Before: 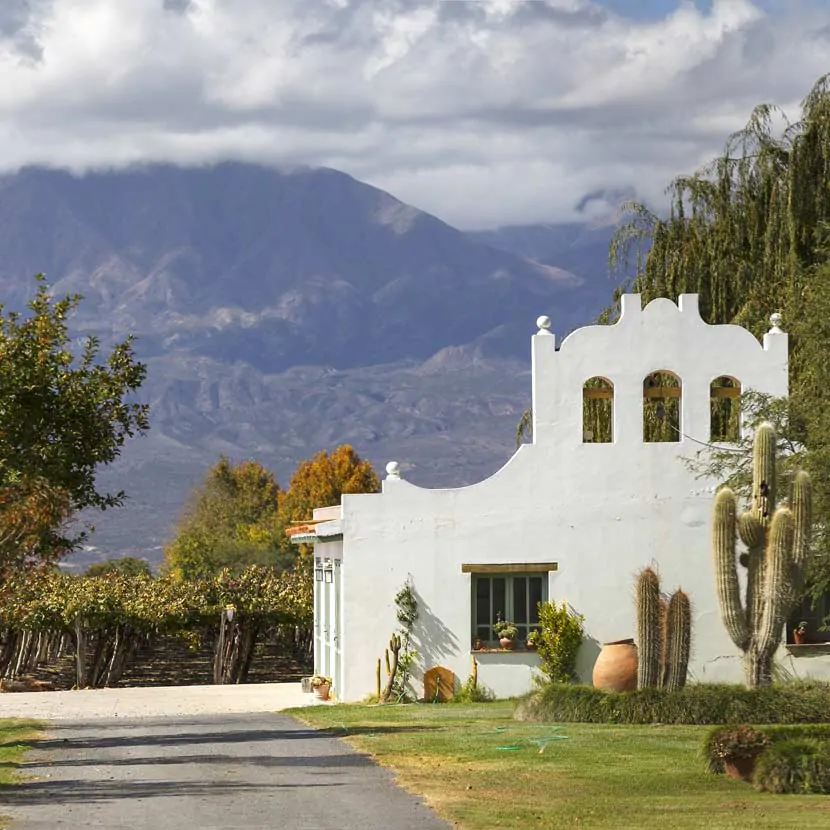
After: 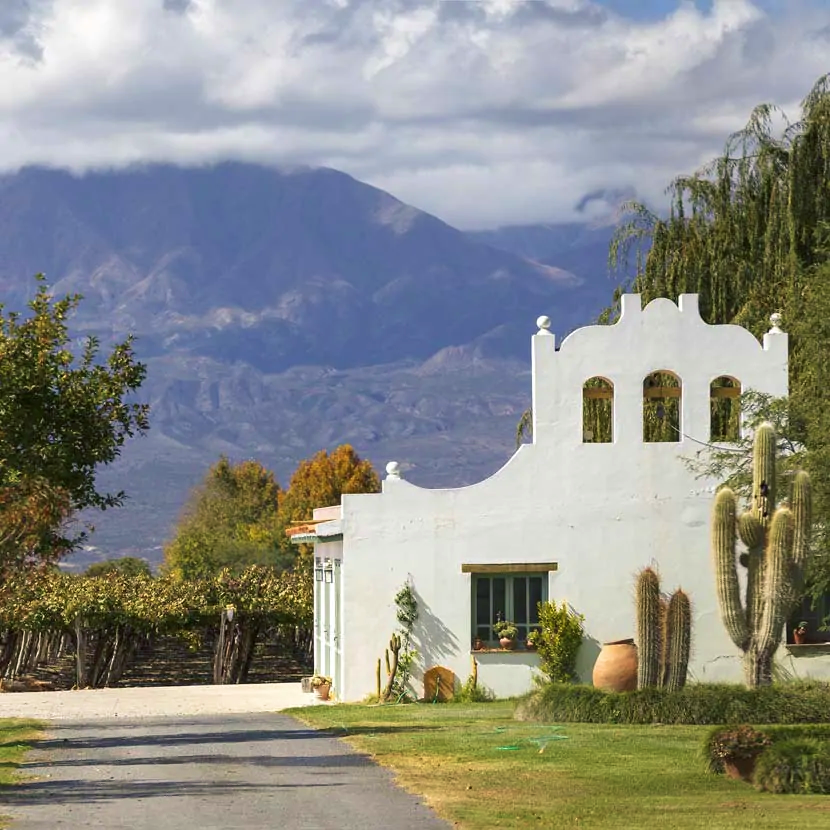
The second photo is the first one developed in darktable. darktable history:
color balance rgb: shadows lift › chroma 4.233%, shadows lift › hue 254.68°, global offset › hue 168.45°, perceptual saturation grading › global saturation 0.123%
velvia: on, module defaults
